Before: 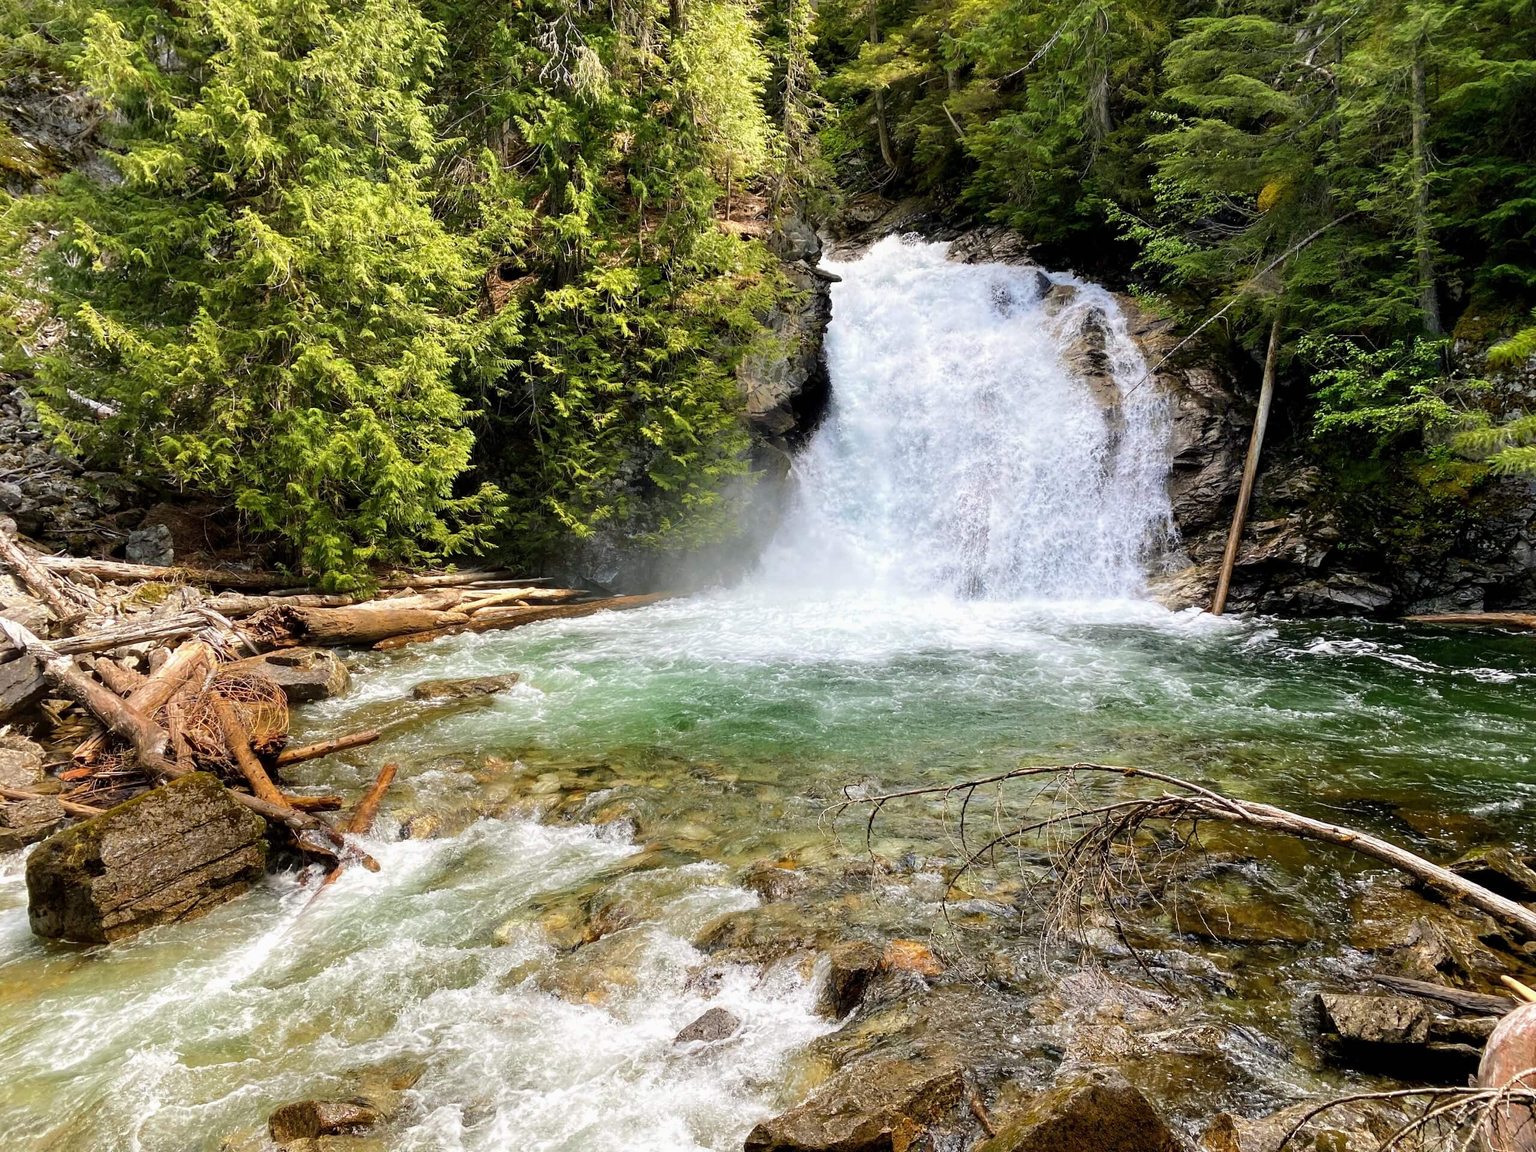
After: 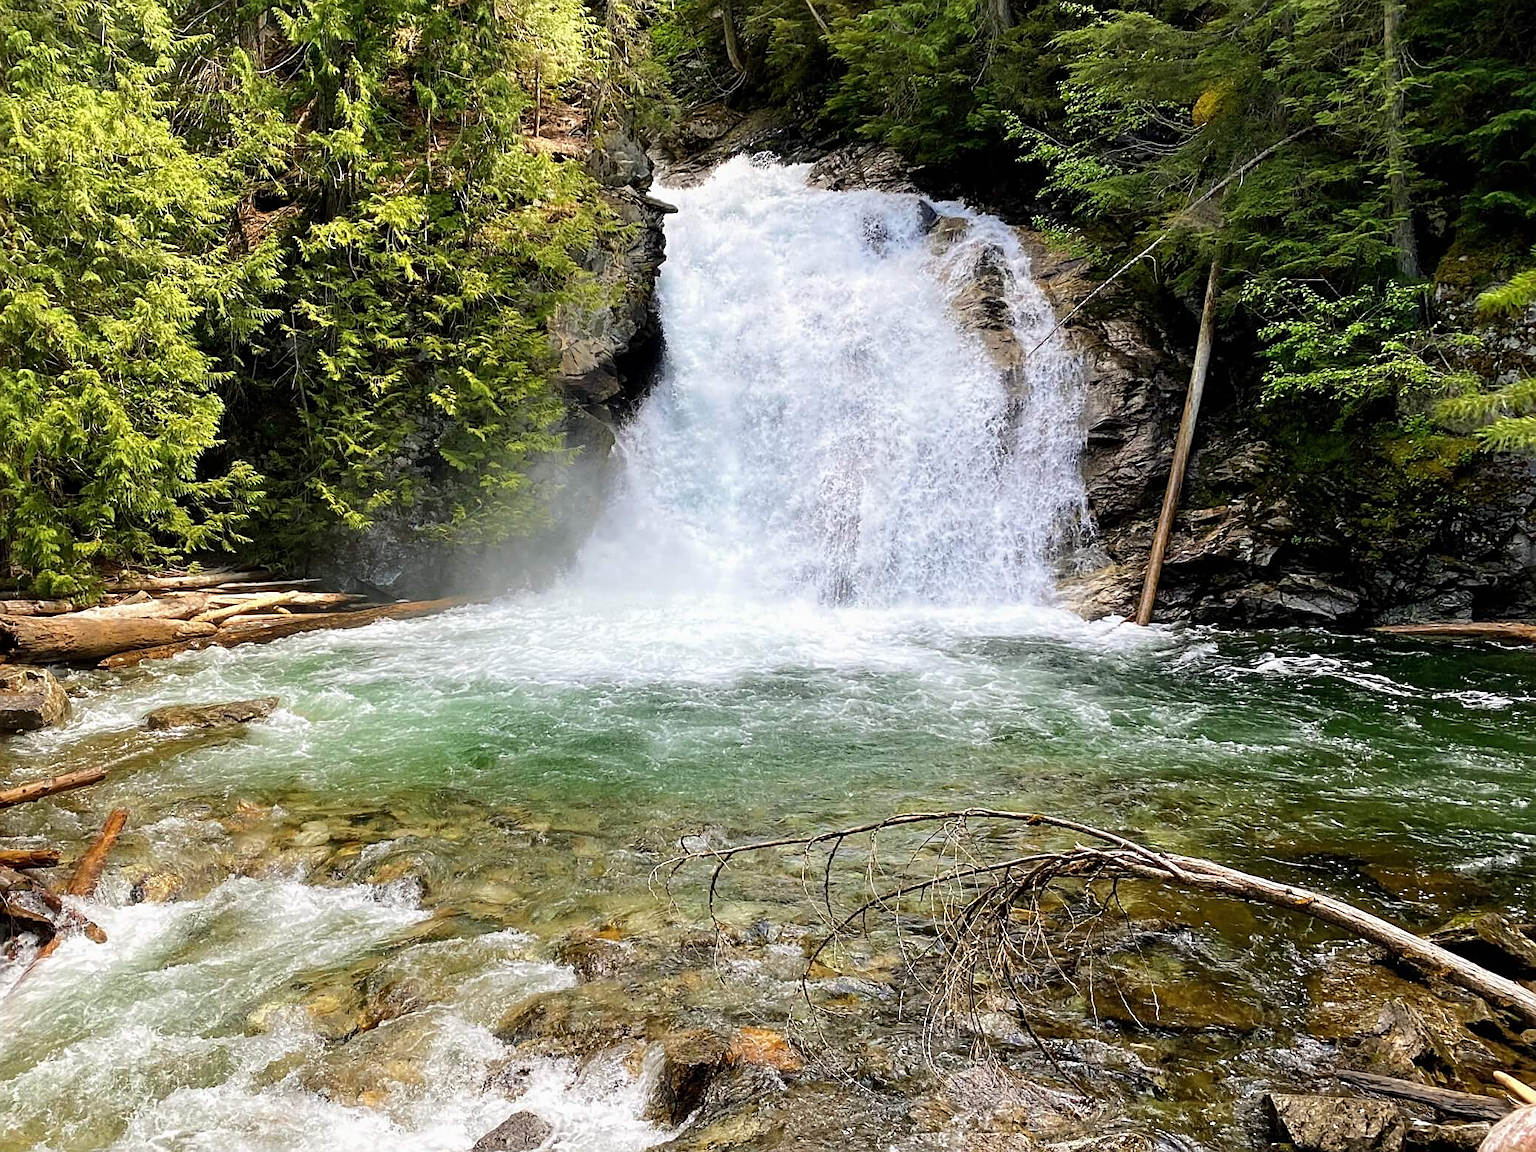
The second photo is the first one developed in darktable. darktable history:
crop: left 19.159%, top 9.58%, bottom 9.58%
sharpen: on, module defaults
